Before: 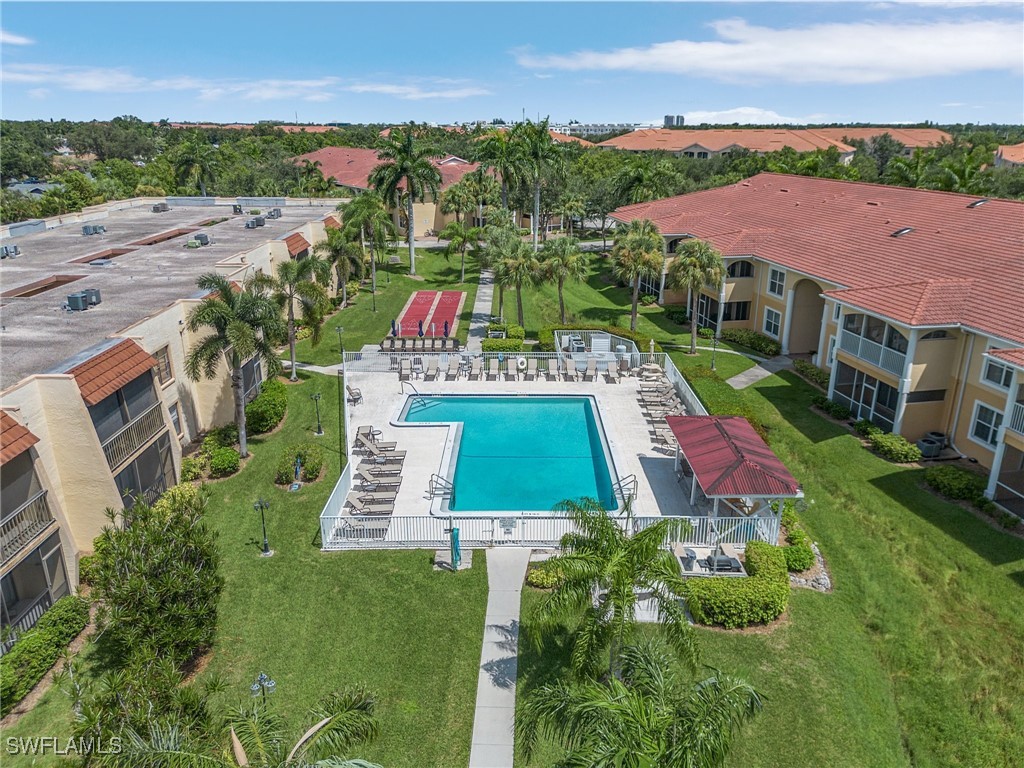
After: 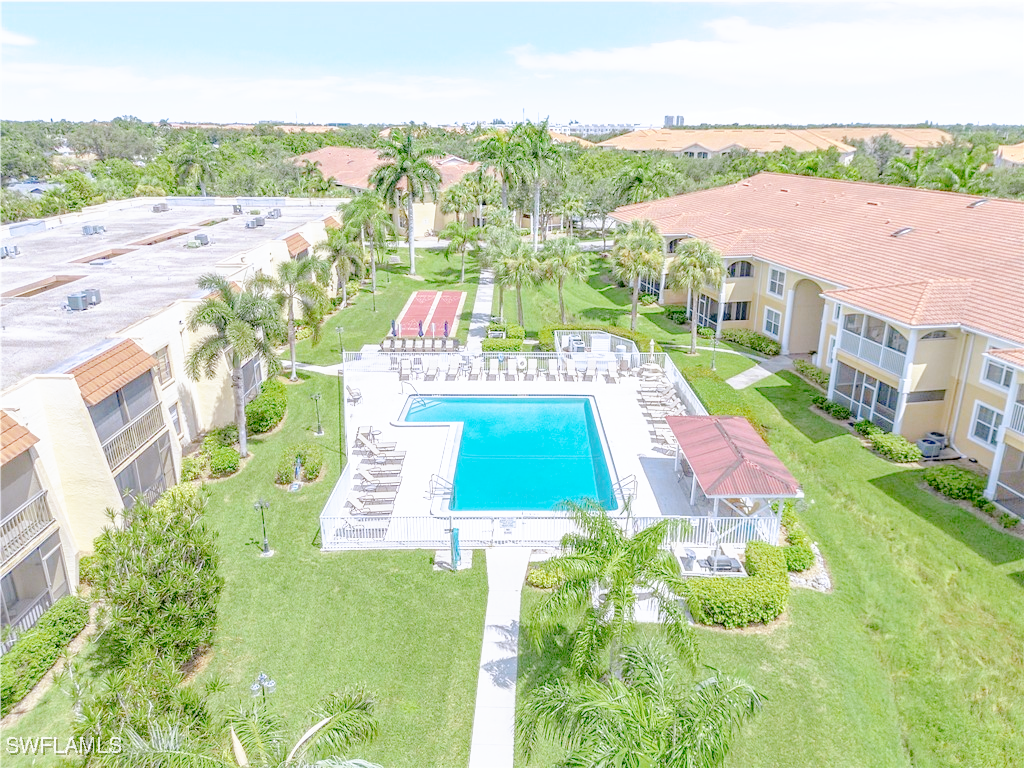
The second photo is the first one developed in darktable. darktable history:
tone curve: curves: ch0 [(0, 0) (0.003, 0) (0.011, 0.001) (0.025, 0.001) (0.044, 0.002) (0.069, 0.007) (0.1, 0.015) (0.136, 0.027) (0.177, 0.066) (0.224, 0.122) (0.277, 0.219) (0.335, 0.327) (0.399, 0.432) (0.468, 0.527) (0.543, 0.615) (0.623, 0.695) (0.709, 0.777) (0.801, 0.874) (0.898, 0.973) (1, 1)], preserve colors none
color look up table: target L [84.24, 90.44, 84.74, 78.25, 75.39, 50.94, 71.4, 68.27, 65.1, 58.73, 42.34, 51.28, 48.47, 15.24, 200.07, 99.61, 76.35, 73.06, 74.27, 63.6, 54.62, 50.95, 46.49, 38.43, 36.33, 30.39, 9.959, 83.8, 73.99, 78.31, 59.46, 69.75, 56.87, 60.03, 53.26, 46.51, 50.27, 48.84, 39.71, 35.46, 31.79, 28.93, 10.02, 81.09, 74.57, 67.38, 55.22, 33.2, 0.941], target a [-10.33, -14, -15.24, -51.98, -4.414, -42.47, -55.92, -3.063, -61.79, -20.15, -31.19, -40.08, -30.16, -15.52, 0, 2.139, 9.464, 25.64, 13.92, 24.06, 68.18, 61.74, 52.55, 7.231, 21.27, 30.89, 16.34, 3.447, 35.71, 3.925, 71.76, 28.46, 73.71, -12.32, 62.06, 9.987, 36.29, 71.82, 23.77, 16.92, 33.22, 37.23, 17.76, -40.6, -35.17, -40.13, -7.854, -11.49, -3.146], target b [36.91, 50.08, -12.04, -2.243, 68.81, 37.57, 21.33, 59.87, 50.29, 32.12, 29.22, 24.61, 36.05, 25.52, 0, -1.969, 70.69, 14.49, 45.96, 11.75, 1.371, 46.6, 34.56, 4.382, 27.24, 27.04, 17.94, -26.23, -27.2, -23.71, -44.36, -31.63, -35.94, -47.86, -9.667, -26.66, -39.29, -60.1, -78.21, -60.25, -21.1, -68.97, -25.05, -22.61, -30.56, -18.39, -32.58, -5.284, -7.404], num patches 49
